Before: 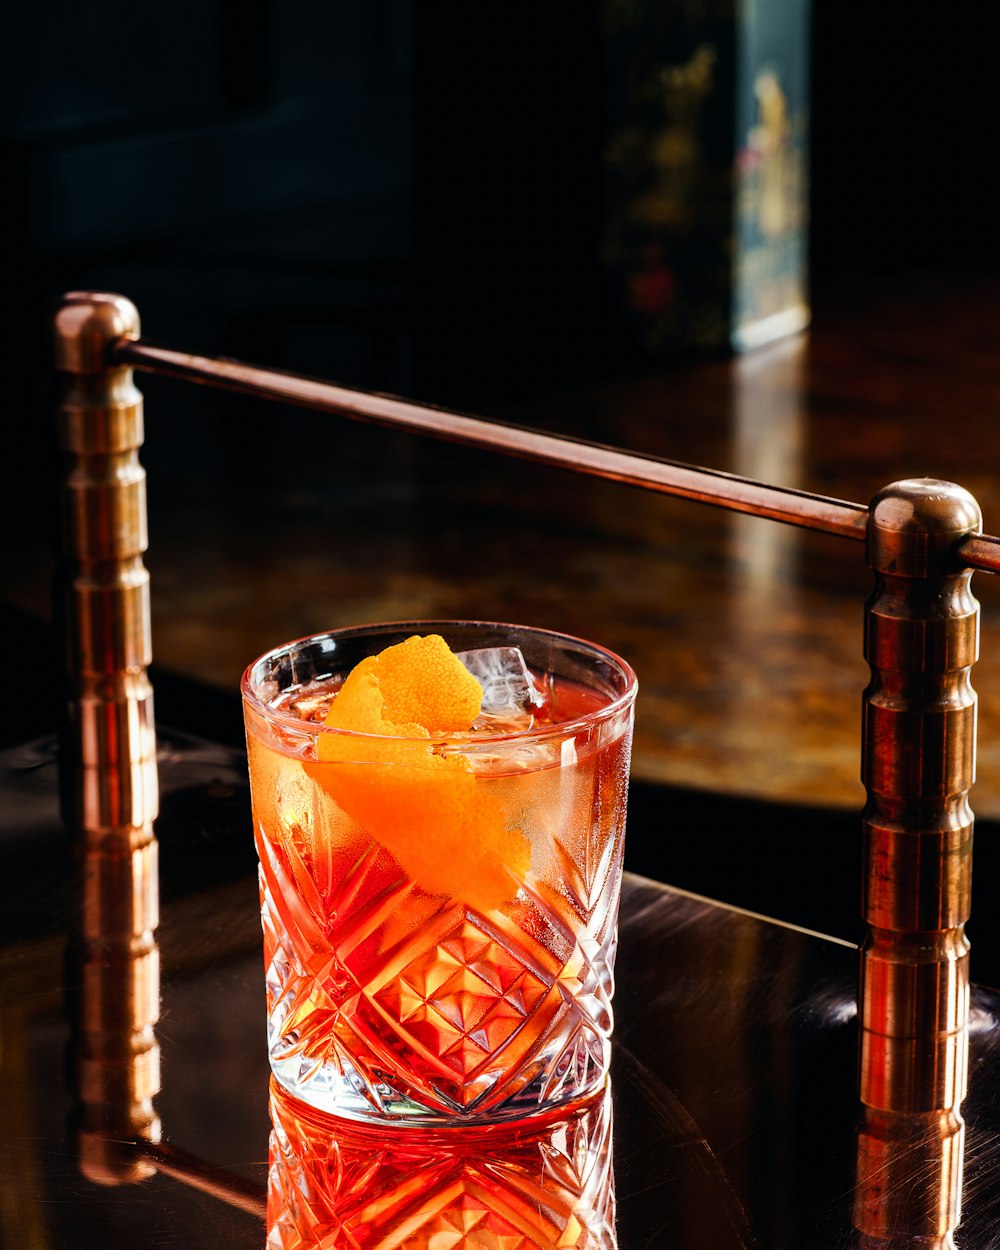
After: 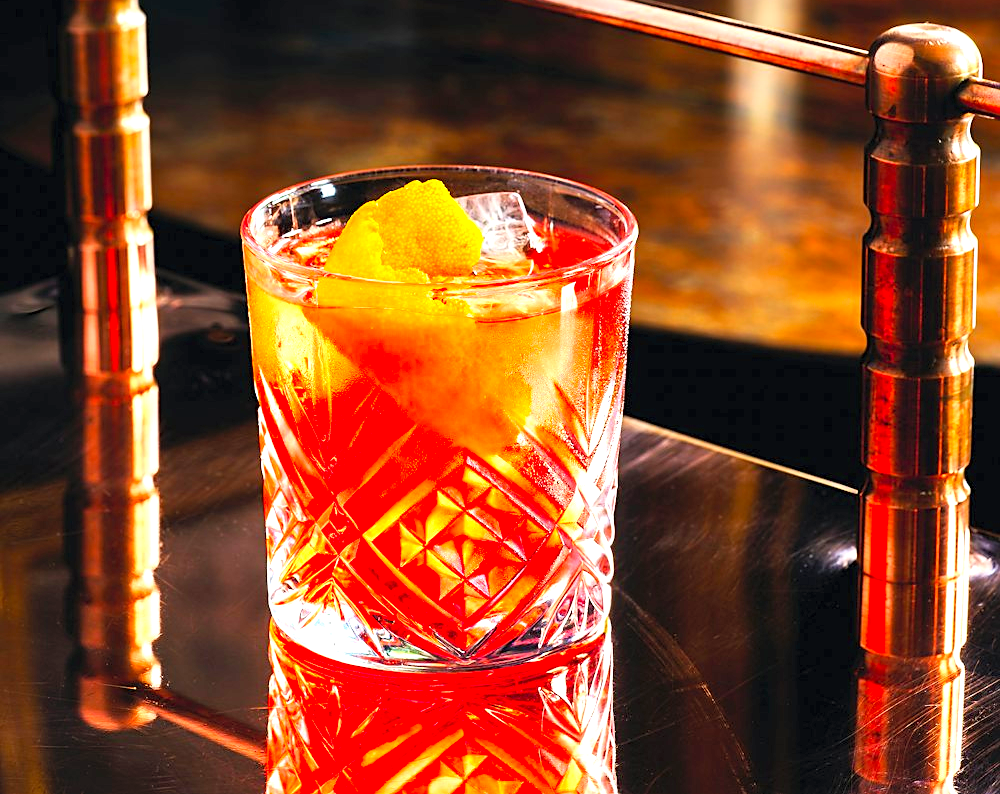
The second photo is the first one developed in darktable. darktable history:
exposure: exposure 0.95 EV, compensate highlight preservation false
sharpen: radius 1.864, amount 0.398, threshold 1.271
crop and rotate: top 36.435%
contrast brightness saturation: contrast 0.07, brightness 0.18, saturation 0.4
